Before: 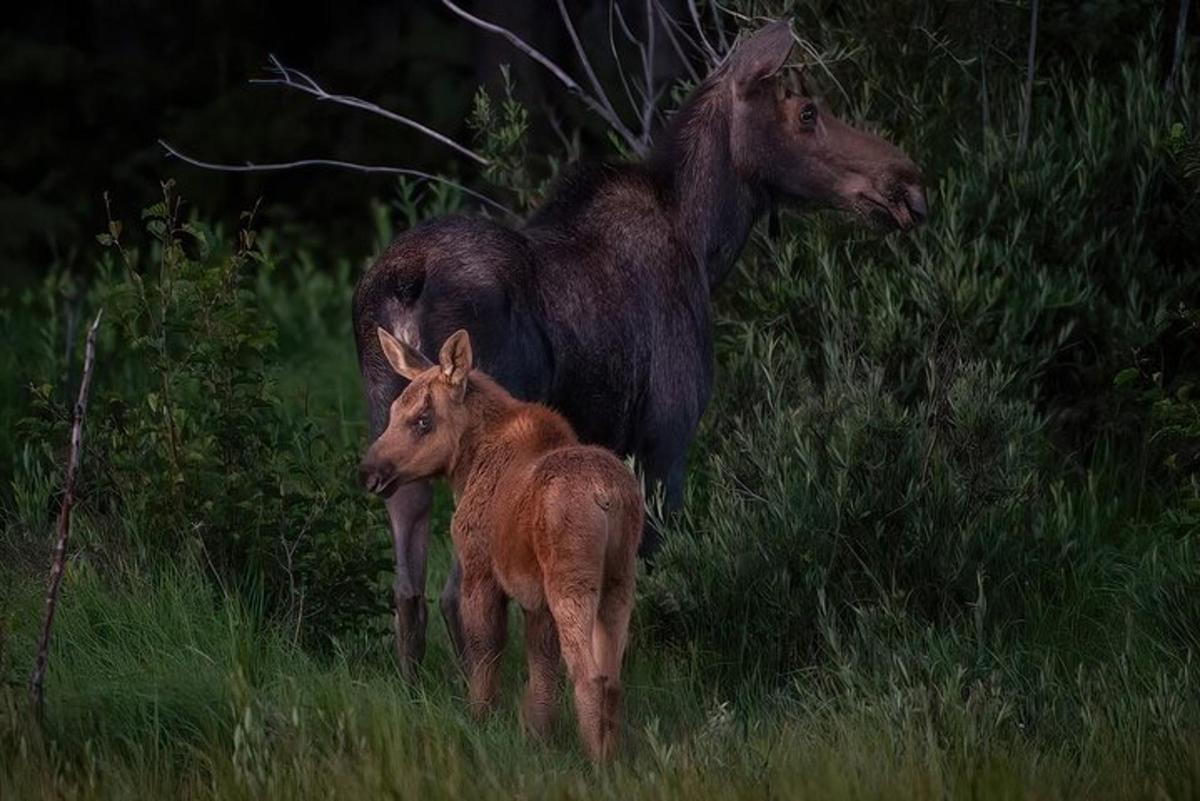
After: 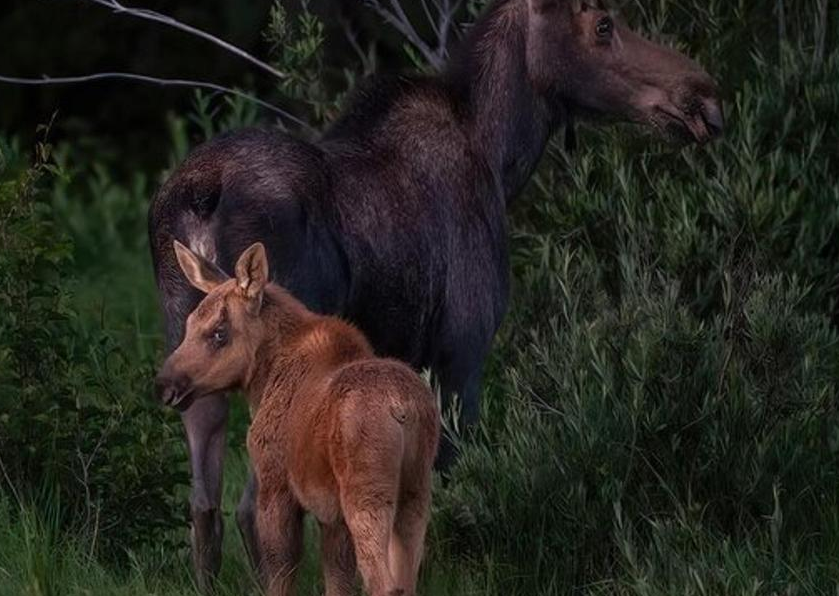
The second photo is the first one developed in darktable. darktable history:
crop and rotate: left 17.07%, top 10.863%, right 13.012%, bottom 14.654%
